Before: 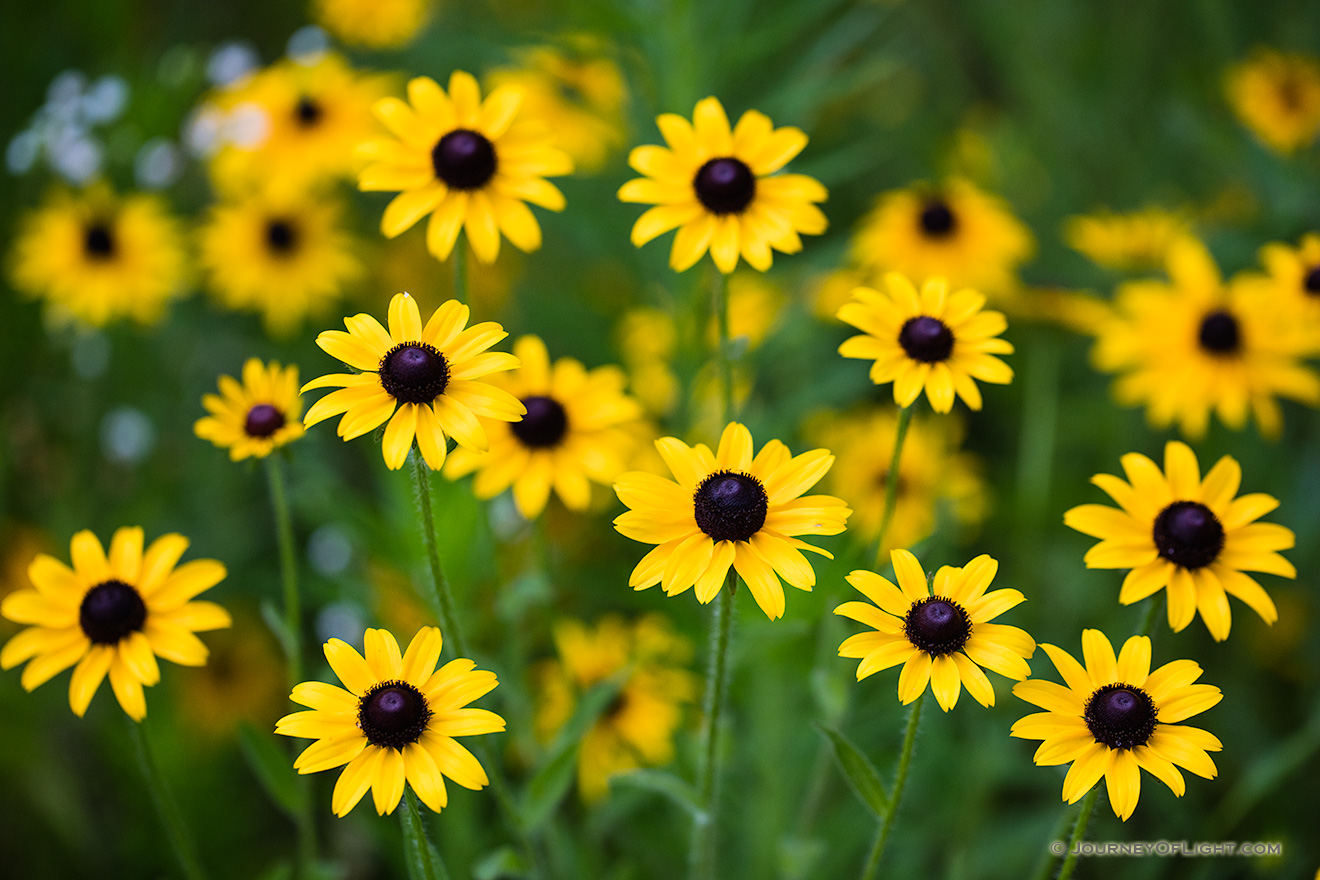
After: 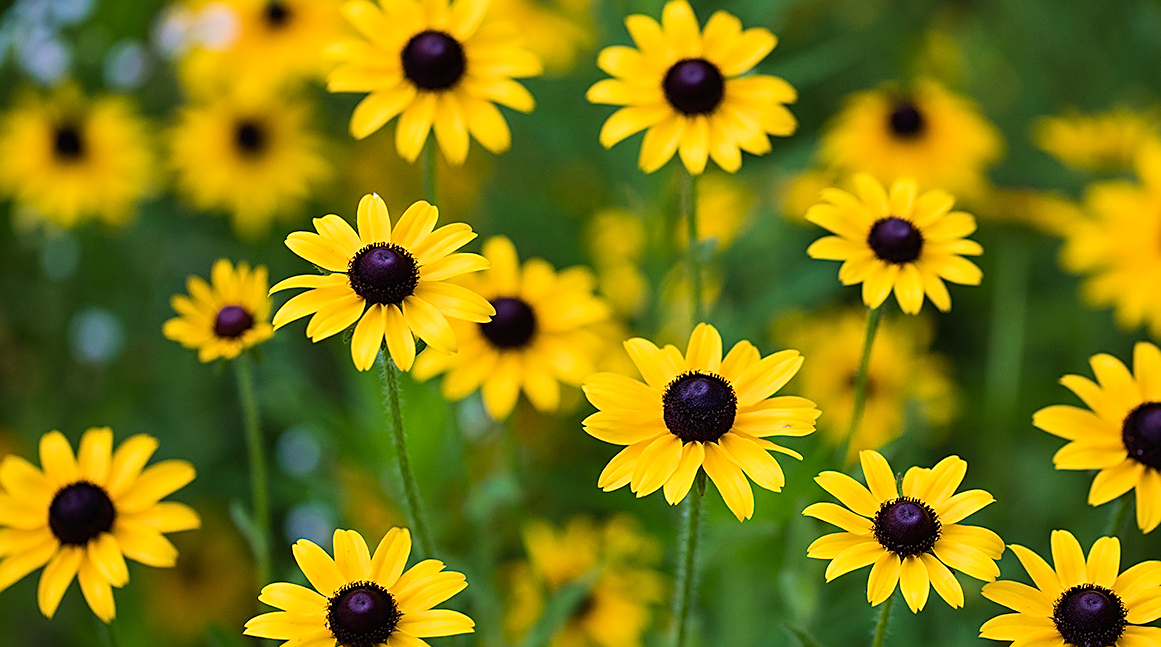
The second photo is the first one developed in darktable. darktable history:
sharpen: on, module defaults
crop and rotate: left 2.425%, top 11.305%, right 9.6%, bottom 15.08%
velvia: on, module defaults
